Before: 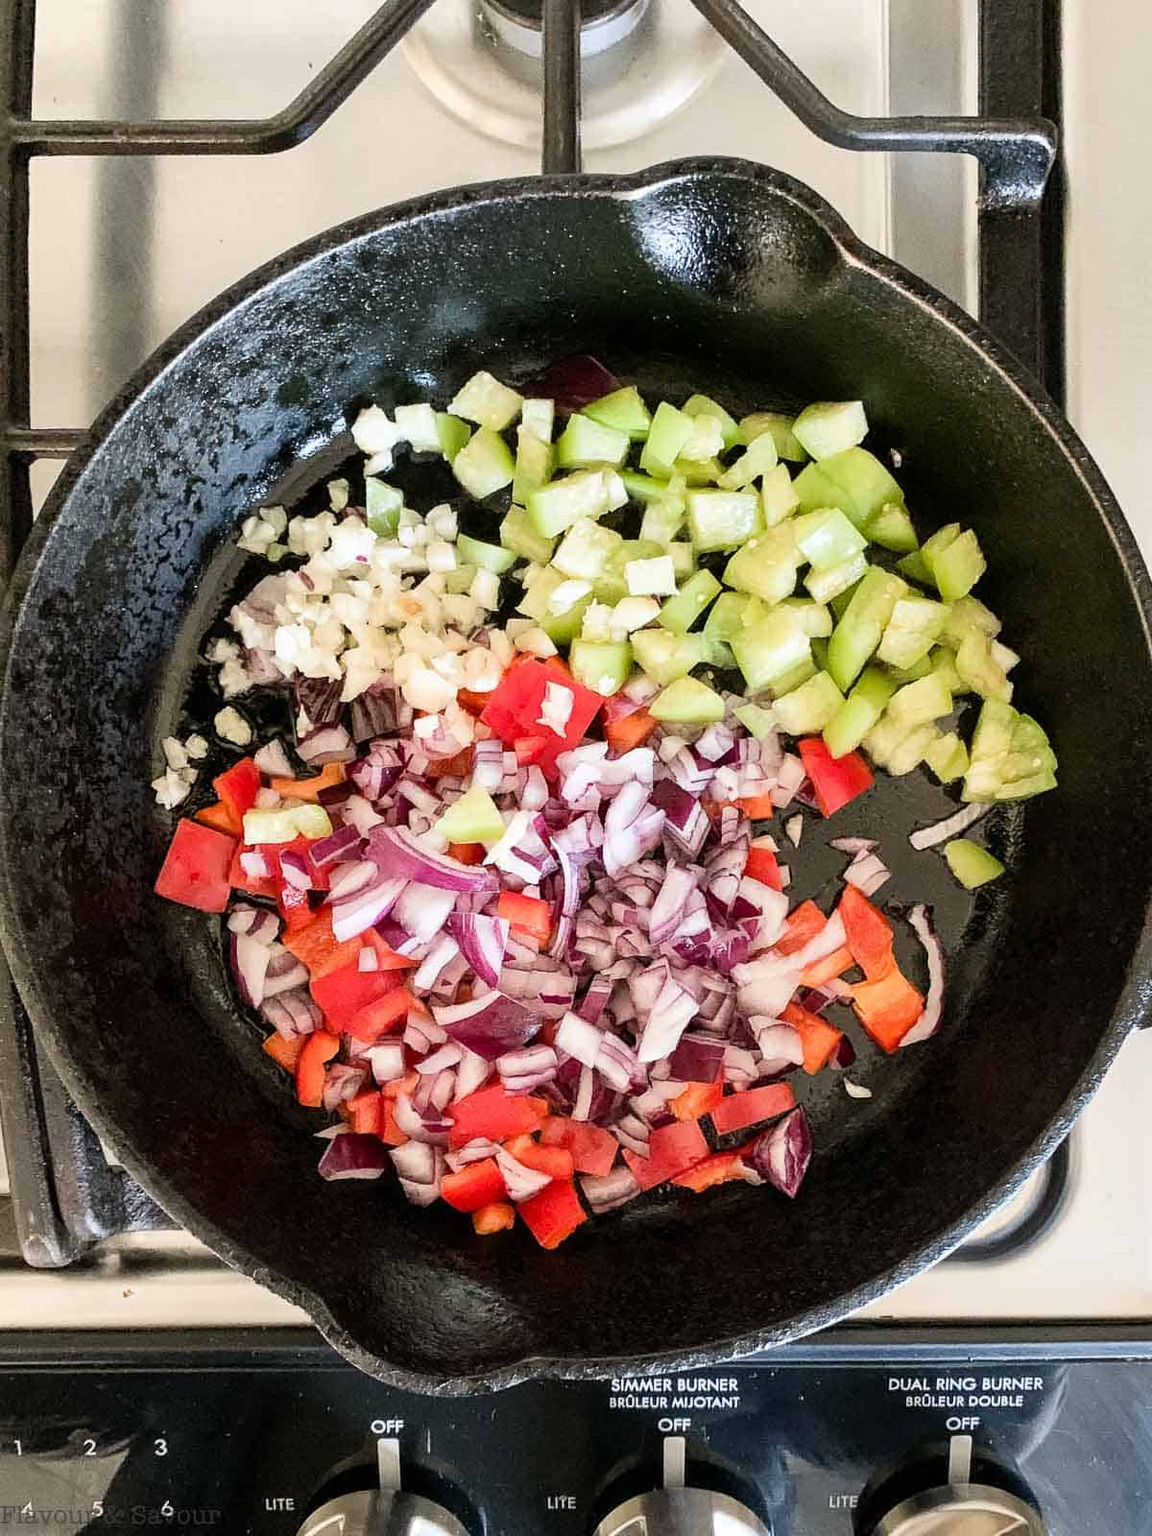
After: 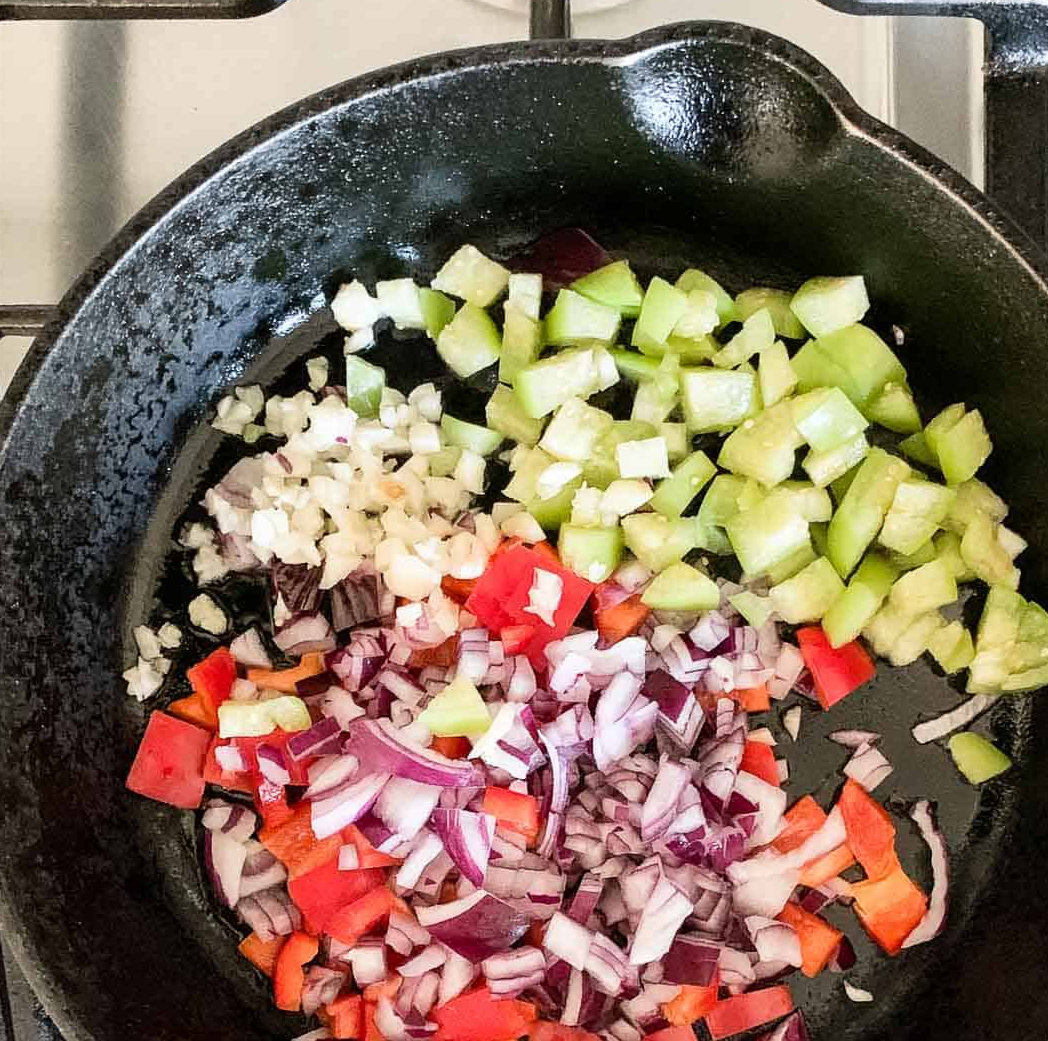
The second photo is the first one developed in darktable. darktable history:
crop: left 2.984%, top 8.91%, right 9.645%, bottom 26.024%
